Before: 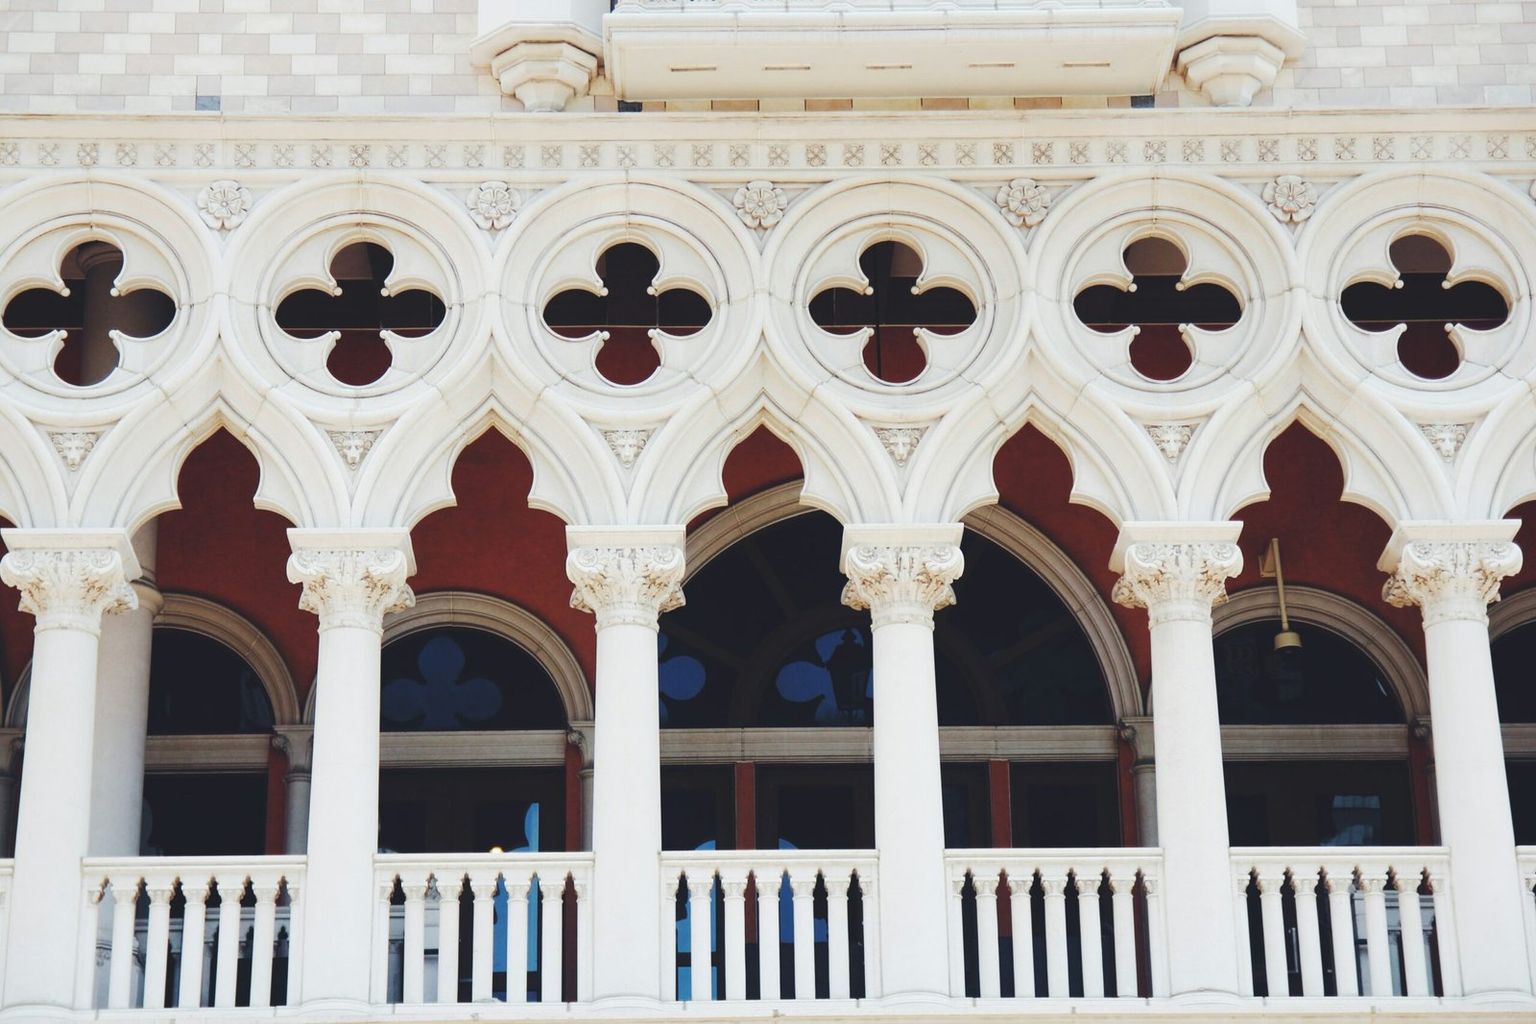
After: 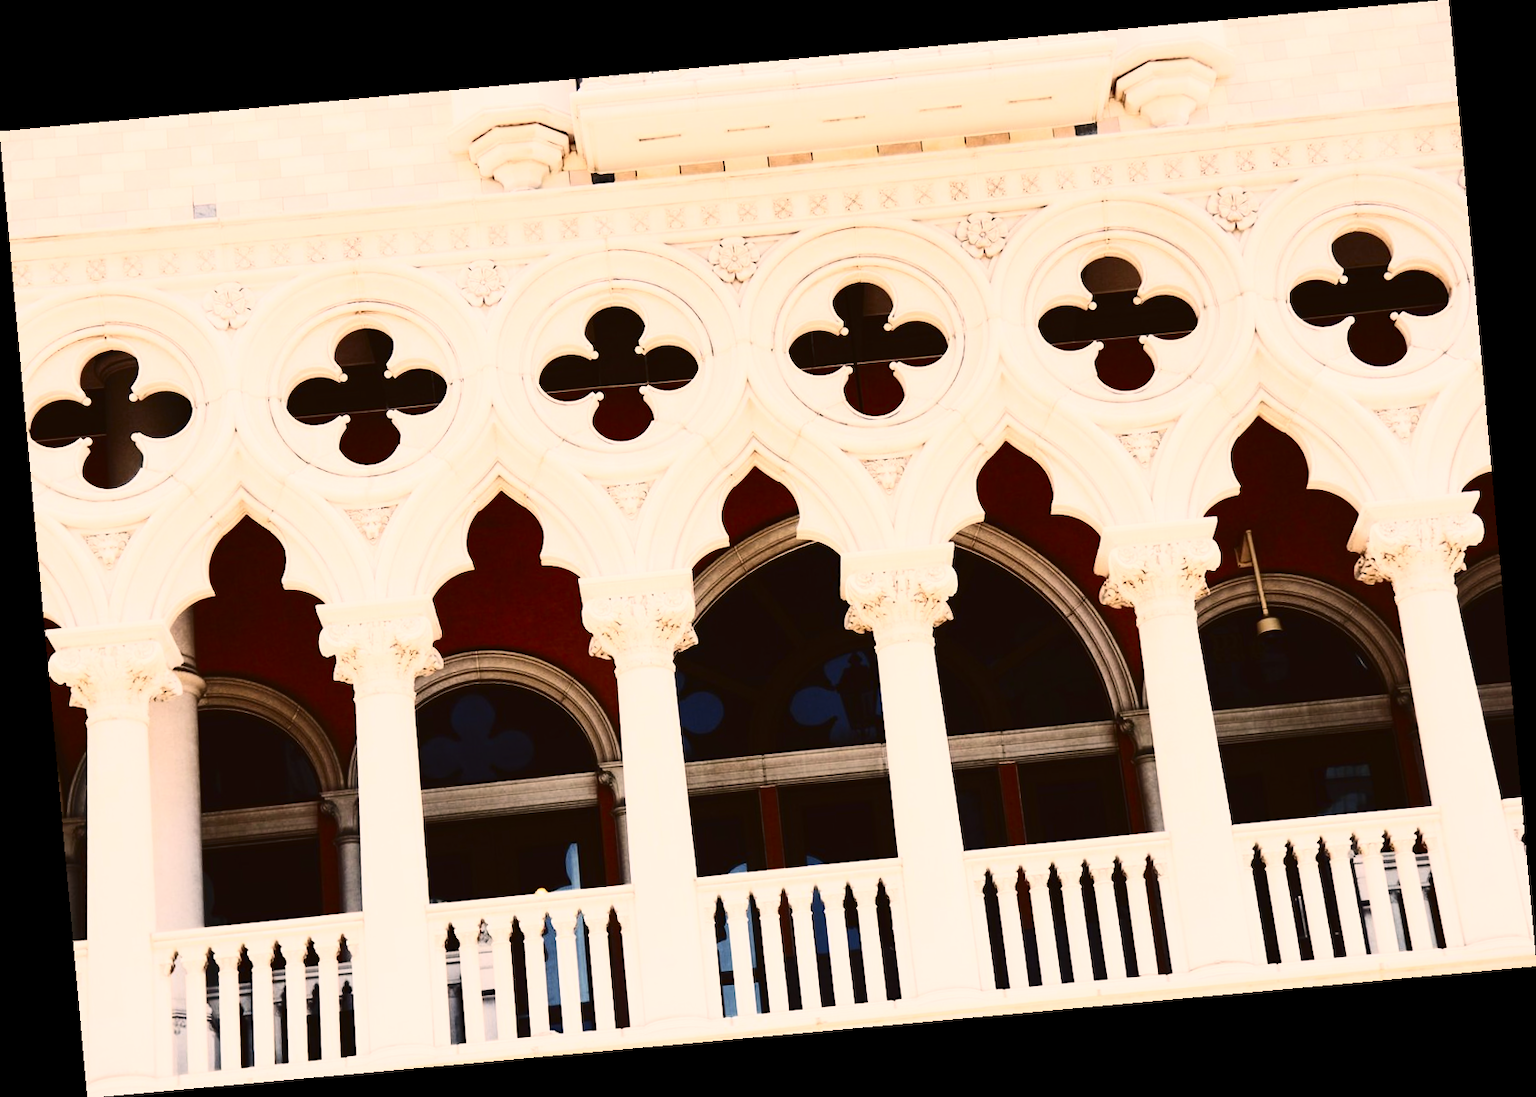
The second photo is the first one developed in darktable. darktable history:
contrast brightness saturation: contrast 0.5, saturation -0.1
color balance rgb: shadows lift › luminance -5%, shadows lift › chroma 1.1%, shadows lift › hue 219°, power › luminance 10%, power › chroma 2.83%, power › hue 60°, highlights gain › chroma 4.52%, highlights gain › hue 33.33°, saturation formula JzAzBz (2021)
rotate and perspective: rotation -5.2°, automatic cropping off
